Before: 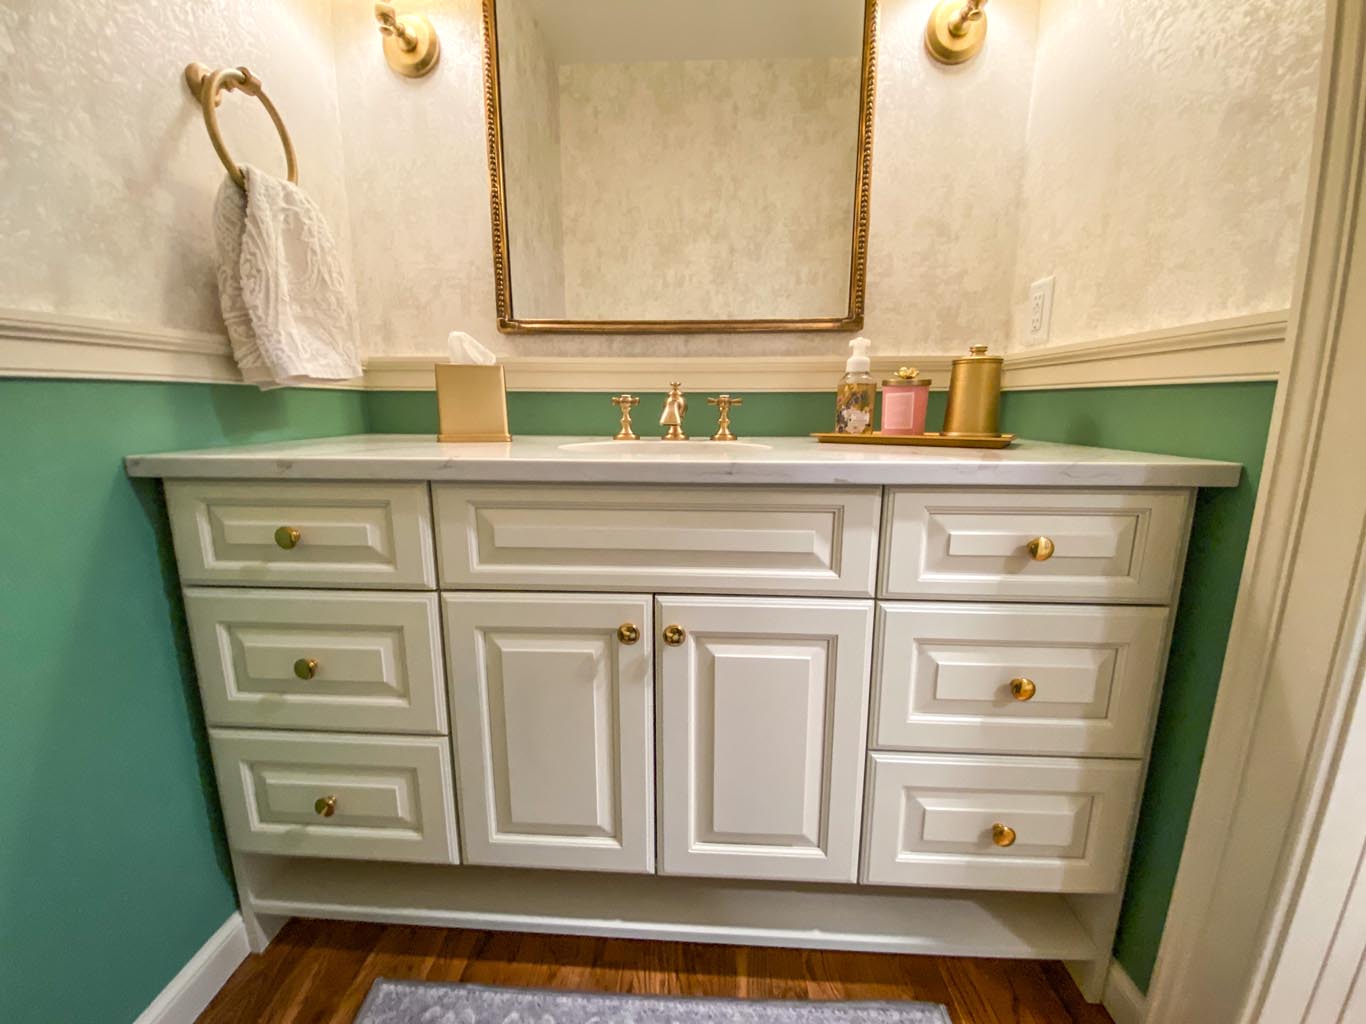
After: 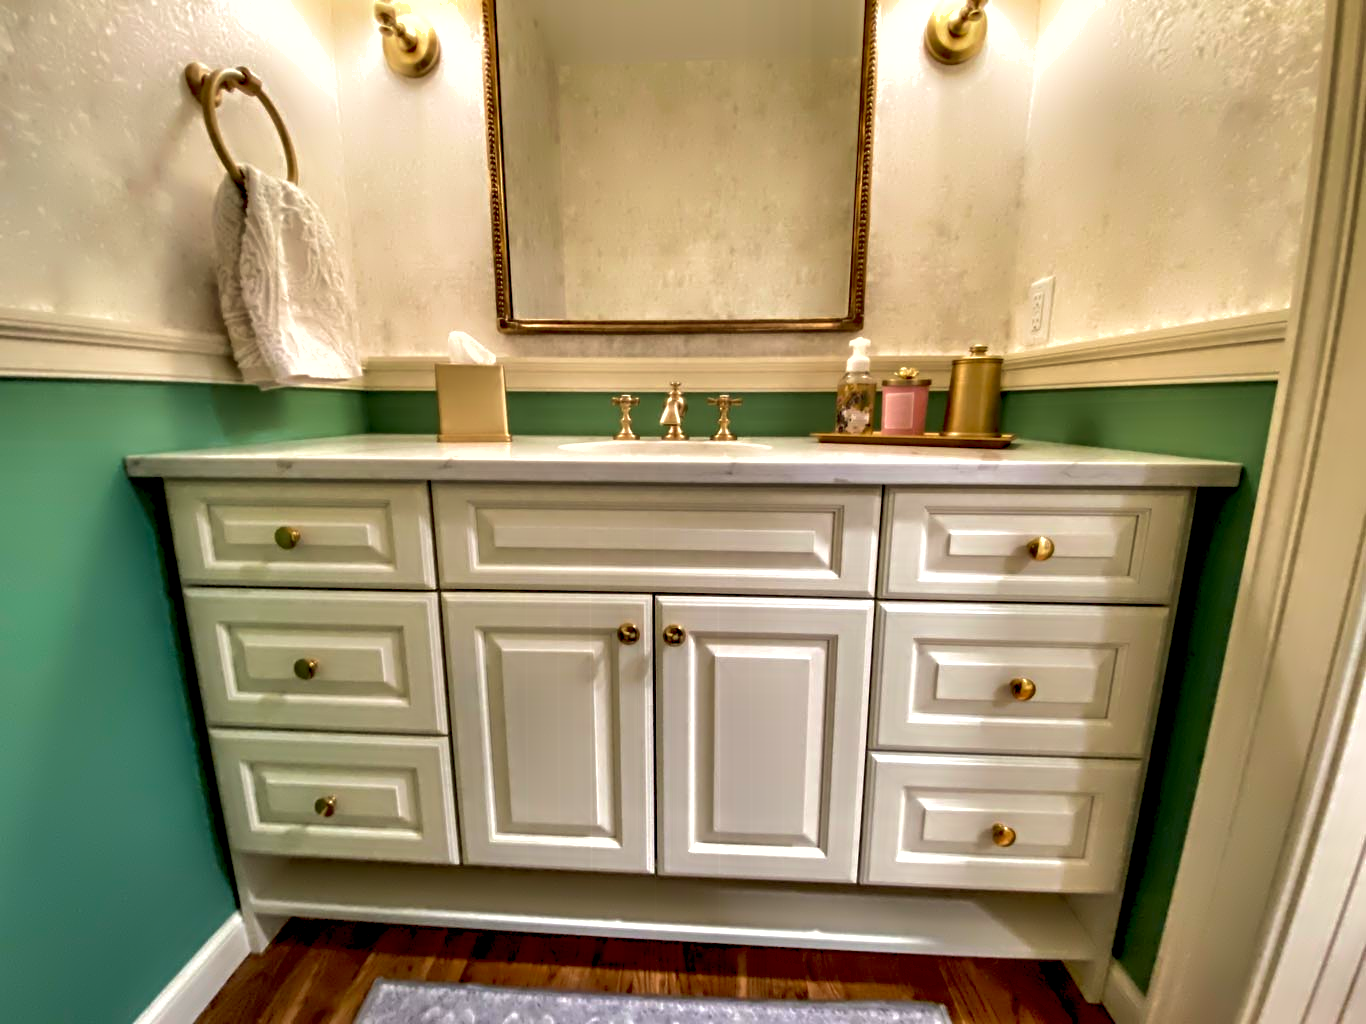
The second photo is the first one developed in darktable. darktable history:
contrast equalizer: y [[0.783, 0.666, 0.575, 0.77, 0.556, 0.501], [0.5 ×6], [0.5 ×6], [0, 0.02, 0.272, 0.399, 0.062, 0], [0 ×6]]
shadows and highlights: on, module defaults
velvia: on, module defaults
